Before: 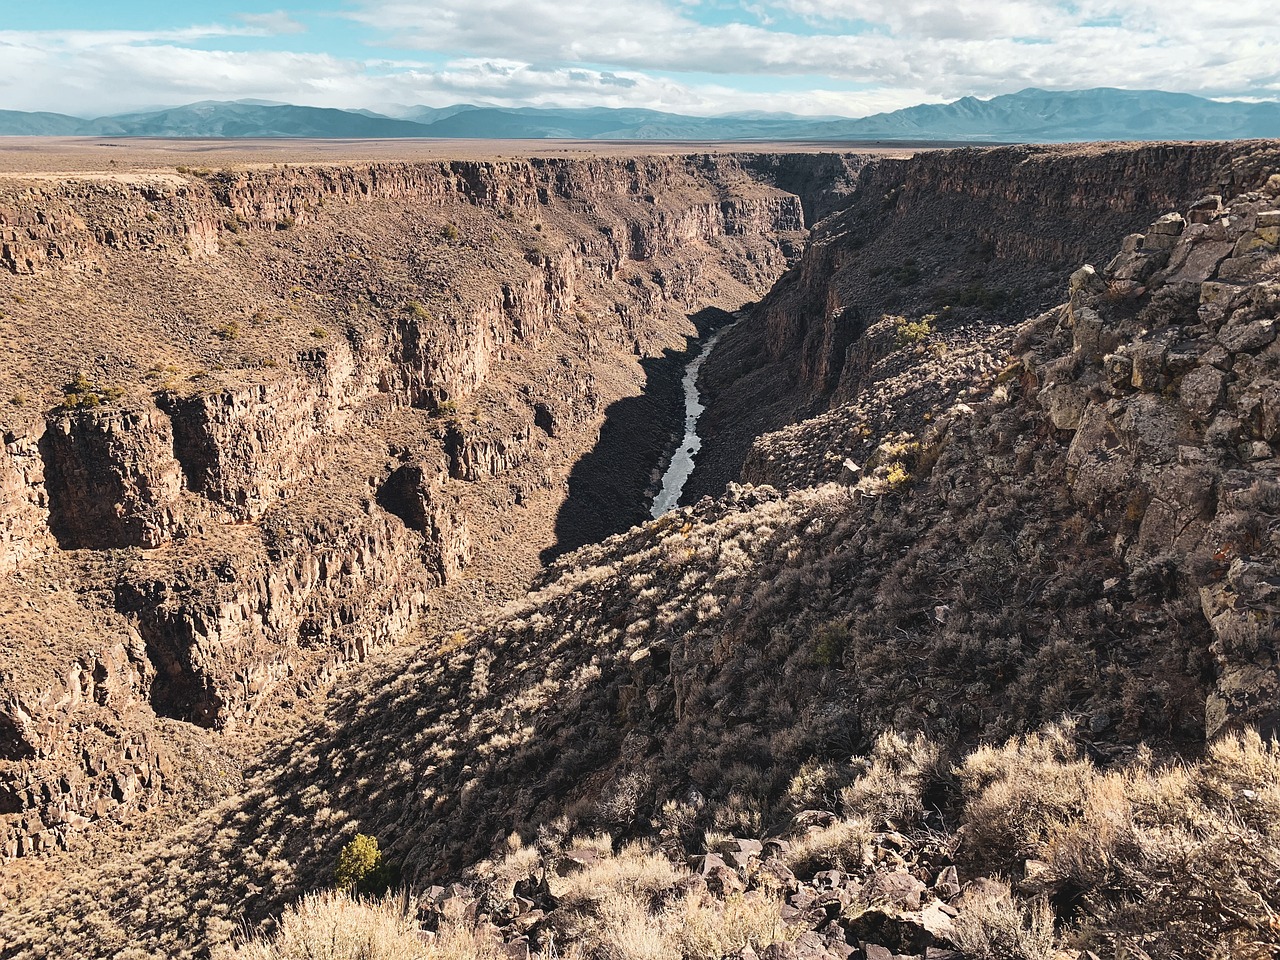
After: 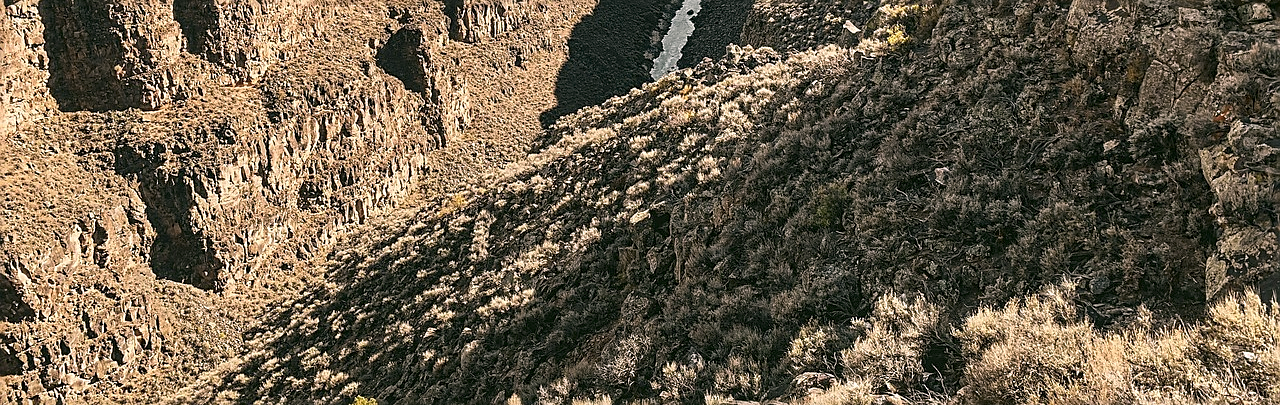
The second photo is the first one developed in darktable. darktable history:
local contrast: detail 130%
crop: top 45.657%, bottom 12.12%
sharpen: amount 0.494
color correction: highlights a* 4.12, highlights b* 4.93, shadows a* -6.86, shadows b* 5.08
